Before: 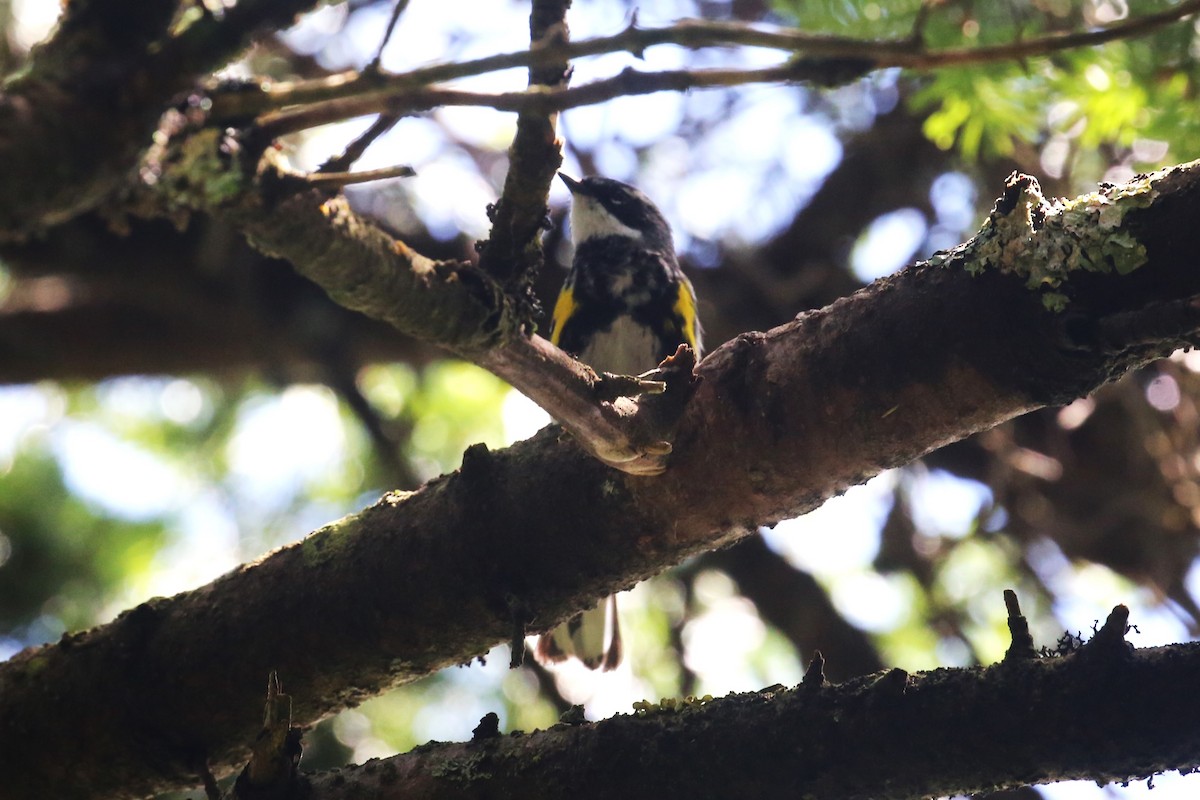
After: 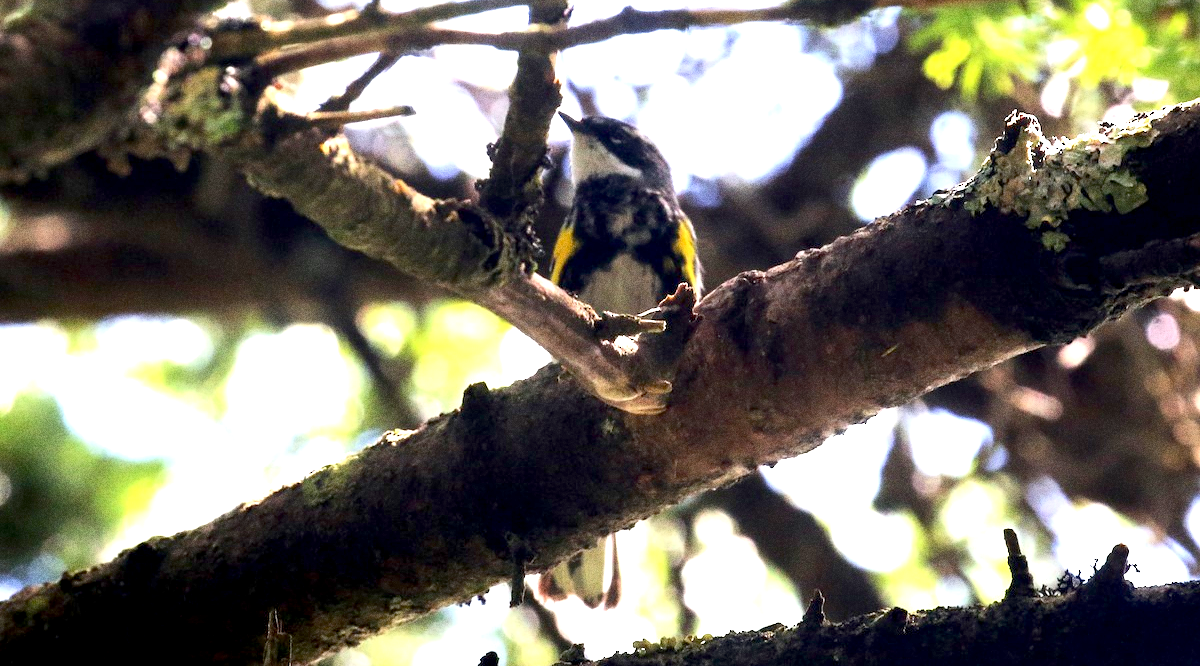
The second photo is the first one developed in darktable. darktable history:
crop: top 7.625%, bottom 8.027%
exposure: black level correction 0.01, exposure 1 EV, compensate highlight preservation false
grain: coarseness 0.09 ISO, strength 40%
